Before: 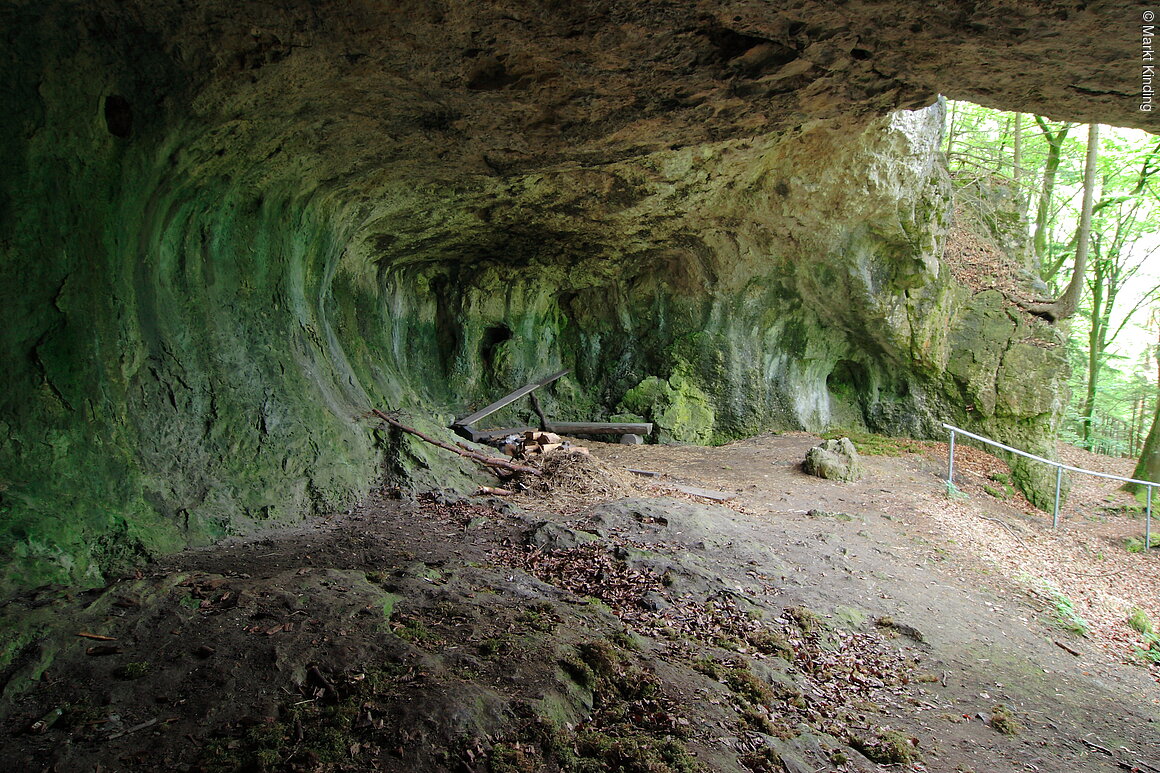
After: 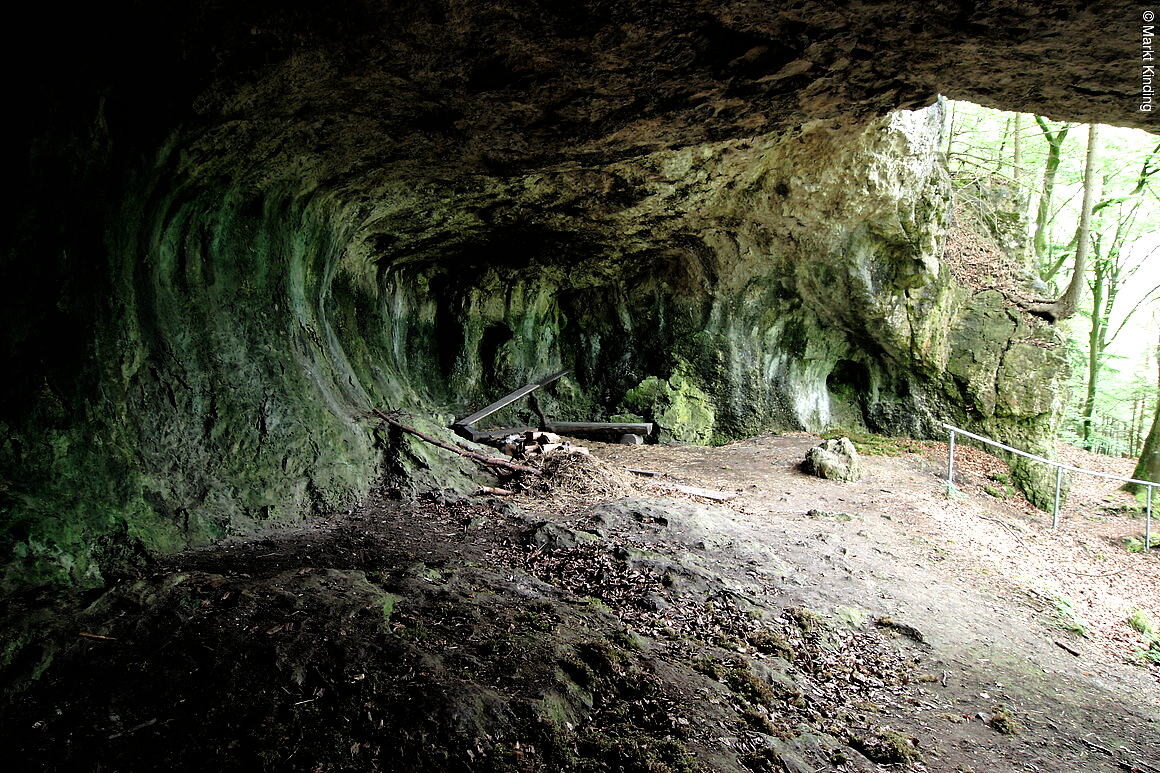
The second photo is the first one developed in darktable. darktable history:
filmic rgb: black relative exposure -8.18 EV, white relative exposure 2.22 EV, threshold 5.95 EV, hardness 7.1, latitude 85.38%, contrast 1.707, highlights saturation mix -4.3%, shadows ↔ highlights balance -2.21%, enable highlight reconstruction true
